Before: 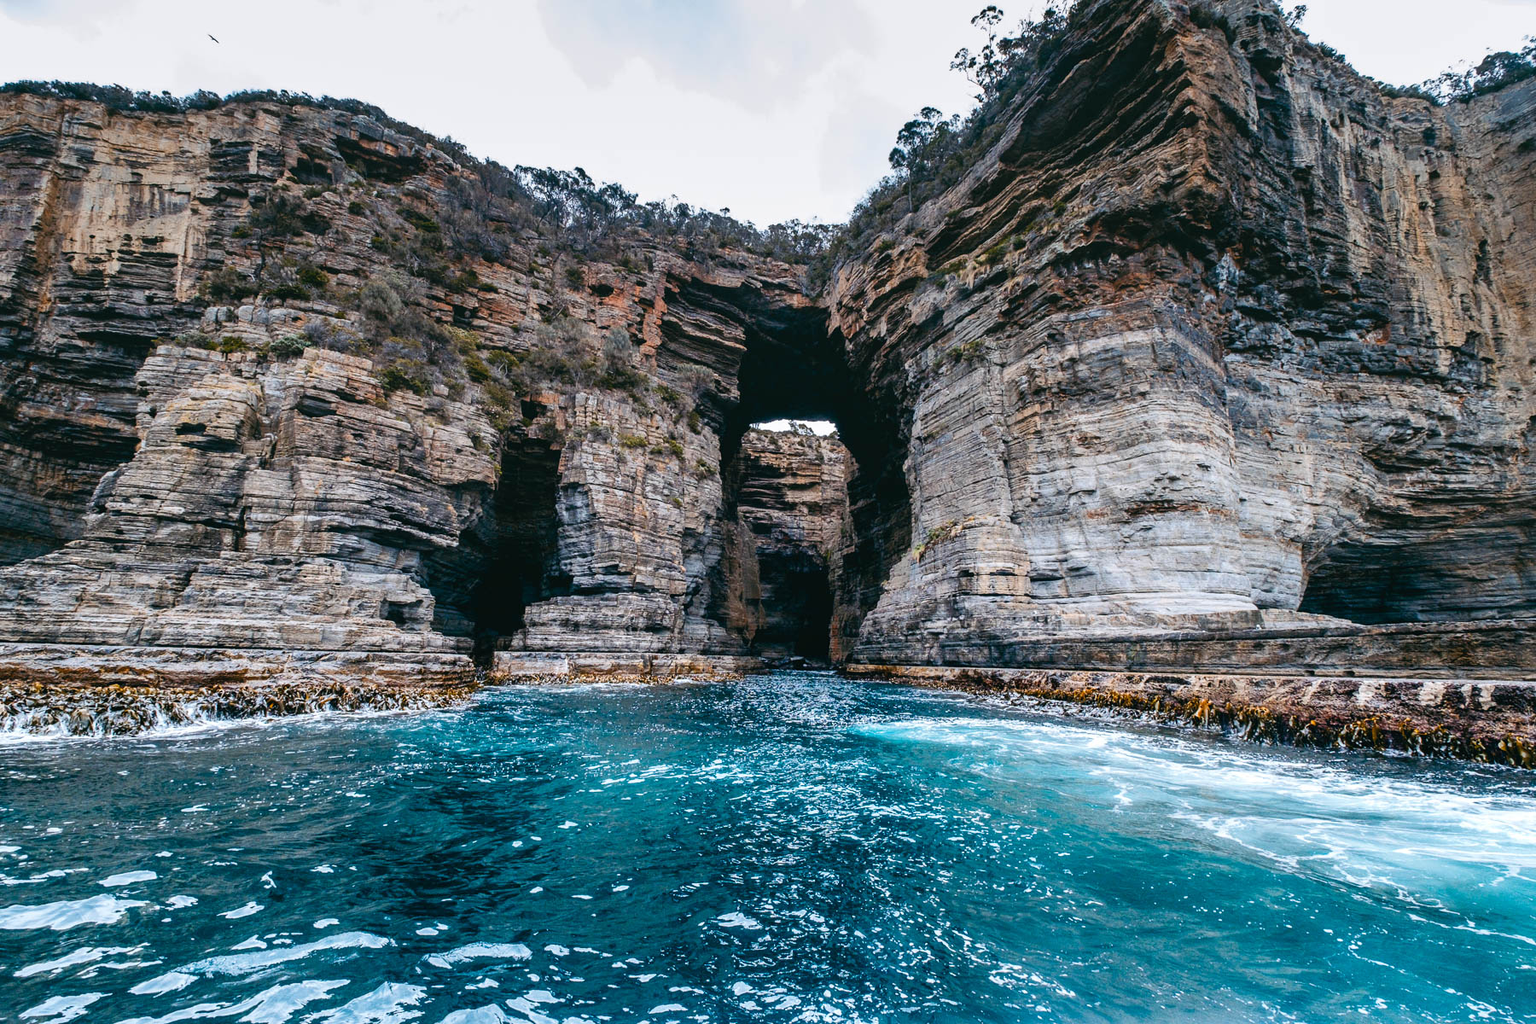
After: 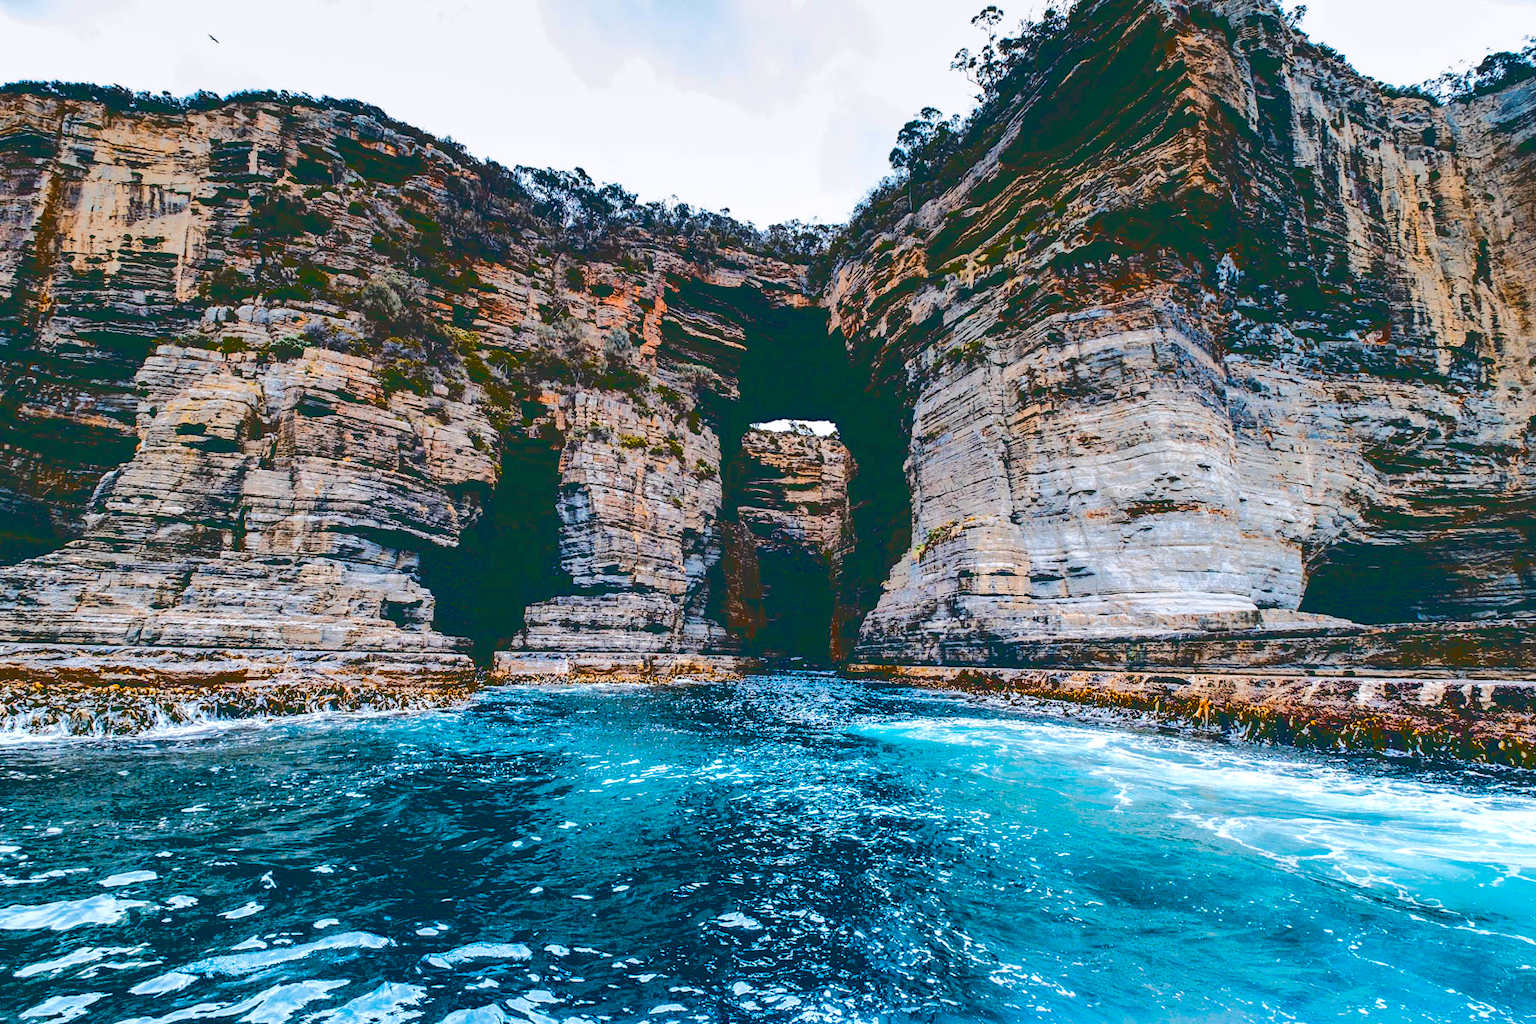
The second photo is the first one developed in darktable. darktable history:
base curve: curves: ch0 [(0.065, 0.026) (0.236, 0.358) (0.53, 0.546) (0.777, 0.841) (0.924, 0.992)], preserve colors average RGB
color balance rgb: perceptual saturation grading › global saturation 20%, perceptual saturation grading › highlights -25%, perceptual saturation grading › shadows 25%, global vibrance 50%
